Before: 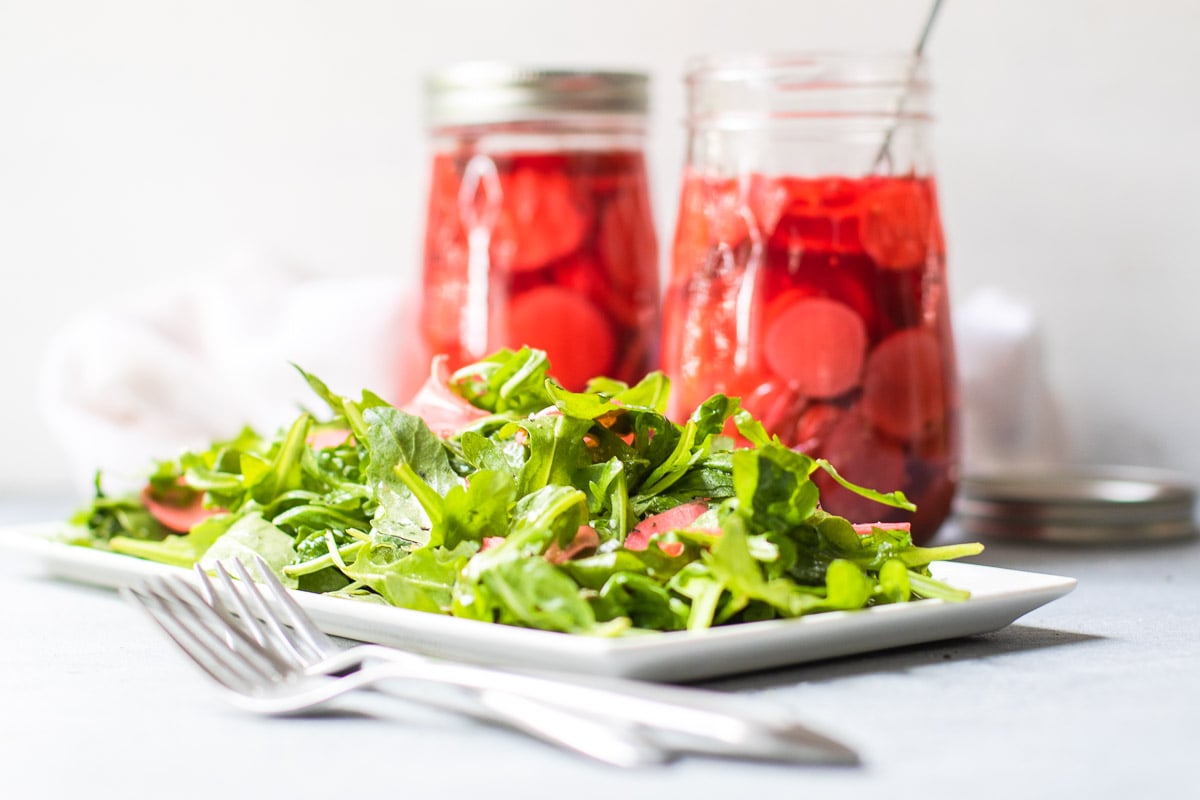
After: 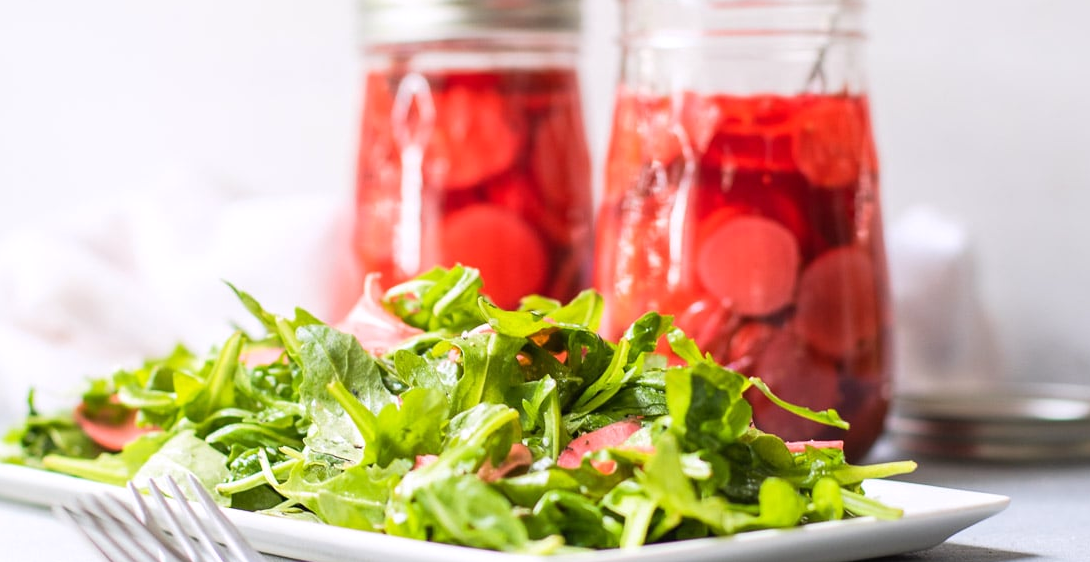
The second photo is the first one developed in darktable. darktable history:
white balance: red 1.009, blue 1.027
crop: left 5.596%, top 10.314%, right 3.534%, bottom 19.395%
